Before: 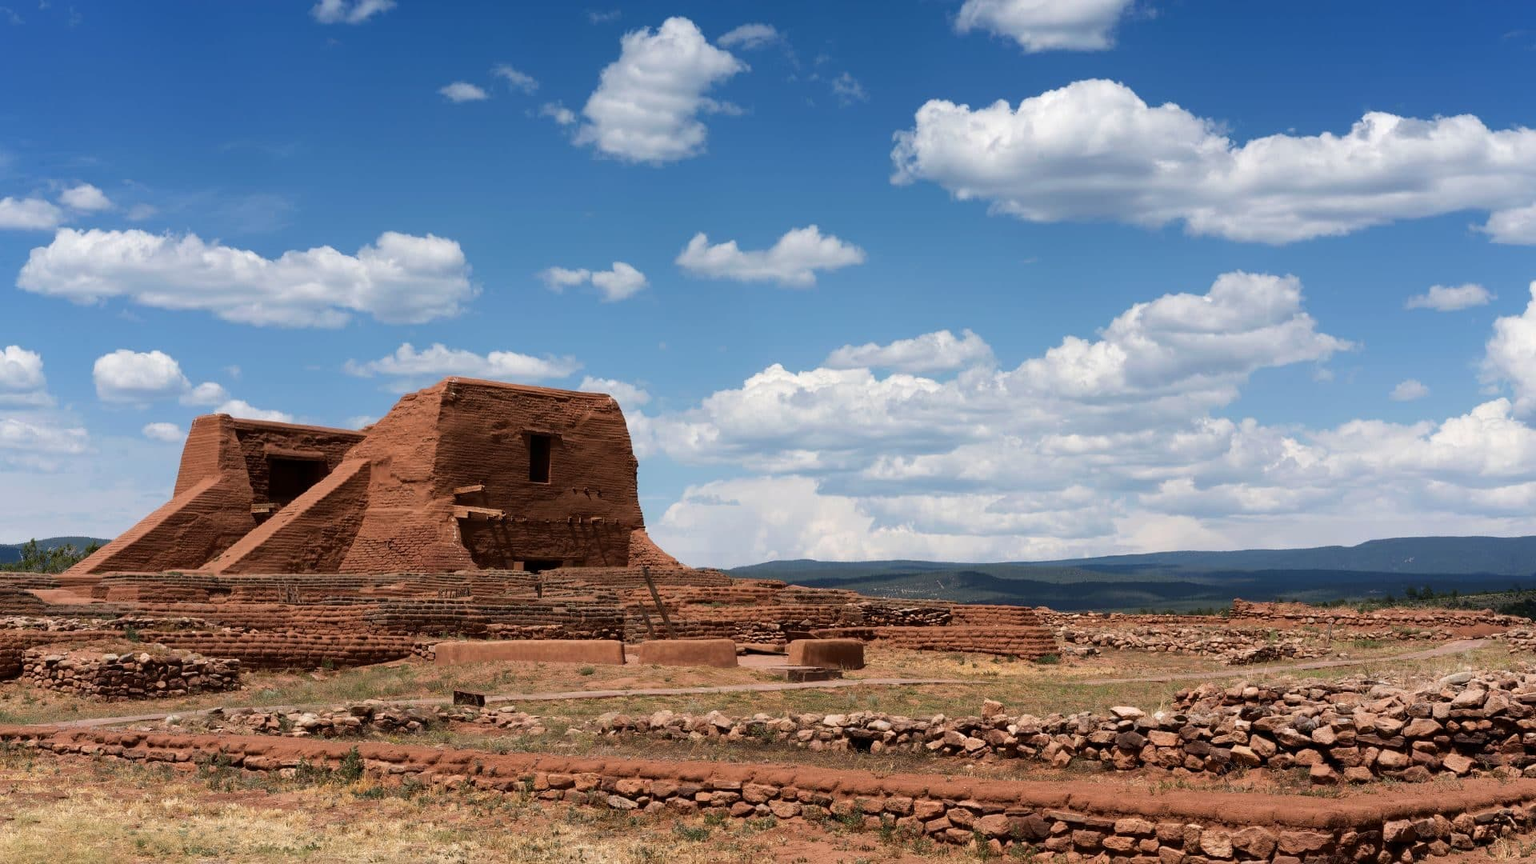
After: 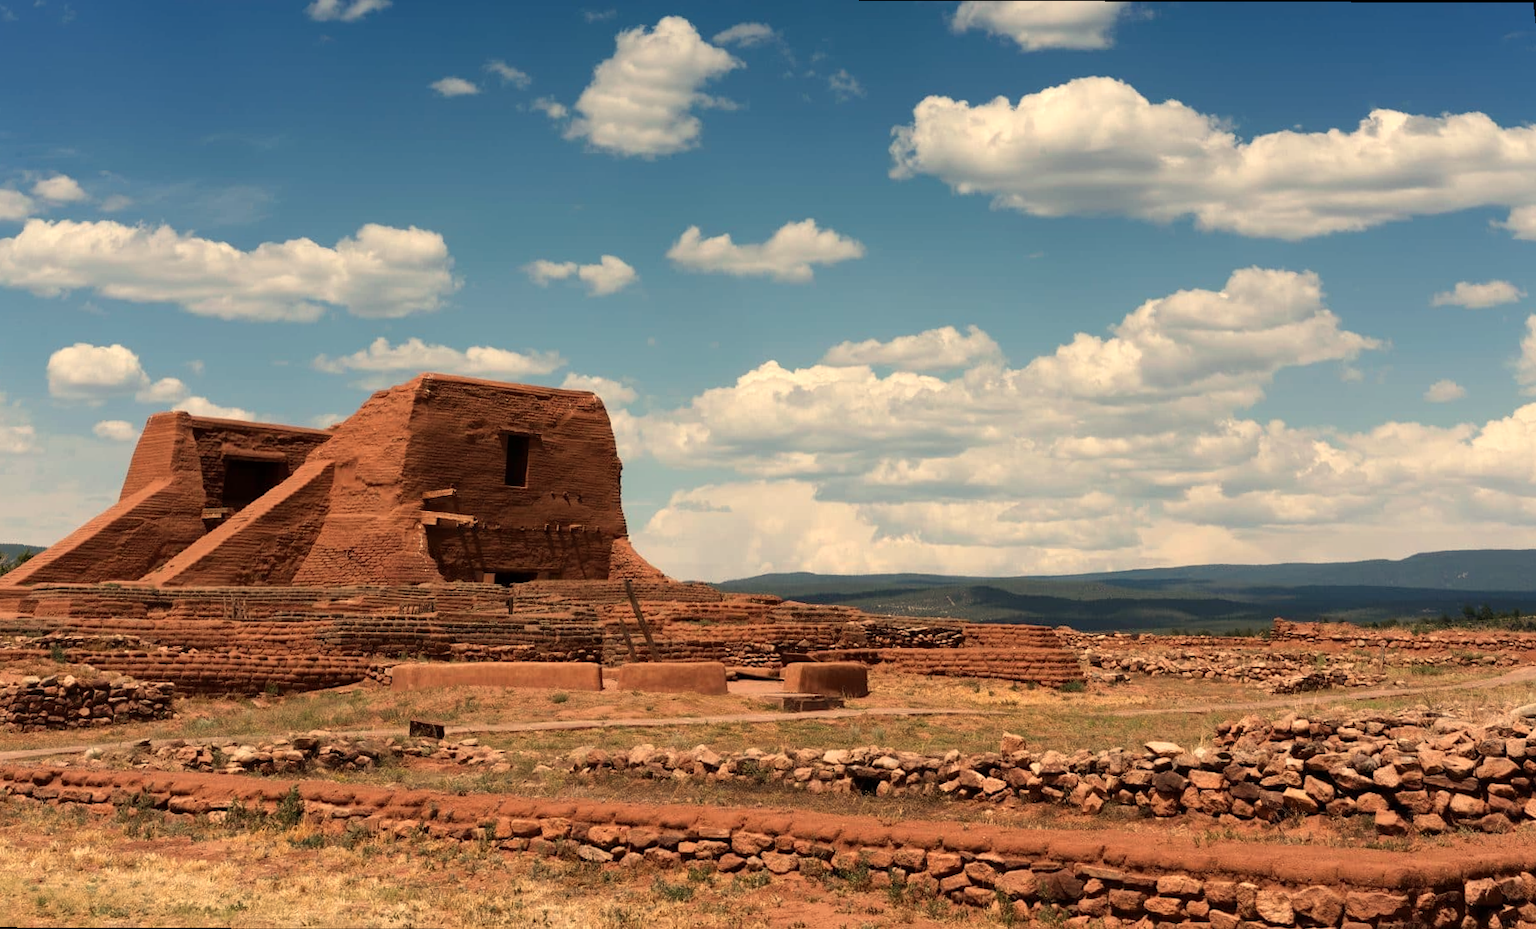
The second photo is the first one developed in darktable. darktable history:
white balance: red 1.123, blue 0.83
rotate and perspective: rotation 0.215°, lens shift (vertical) -0.139, crop left 0.069, crop right 0.939, crop top 0.002, crop bottom 0.996
